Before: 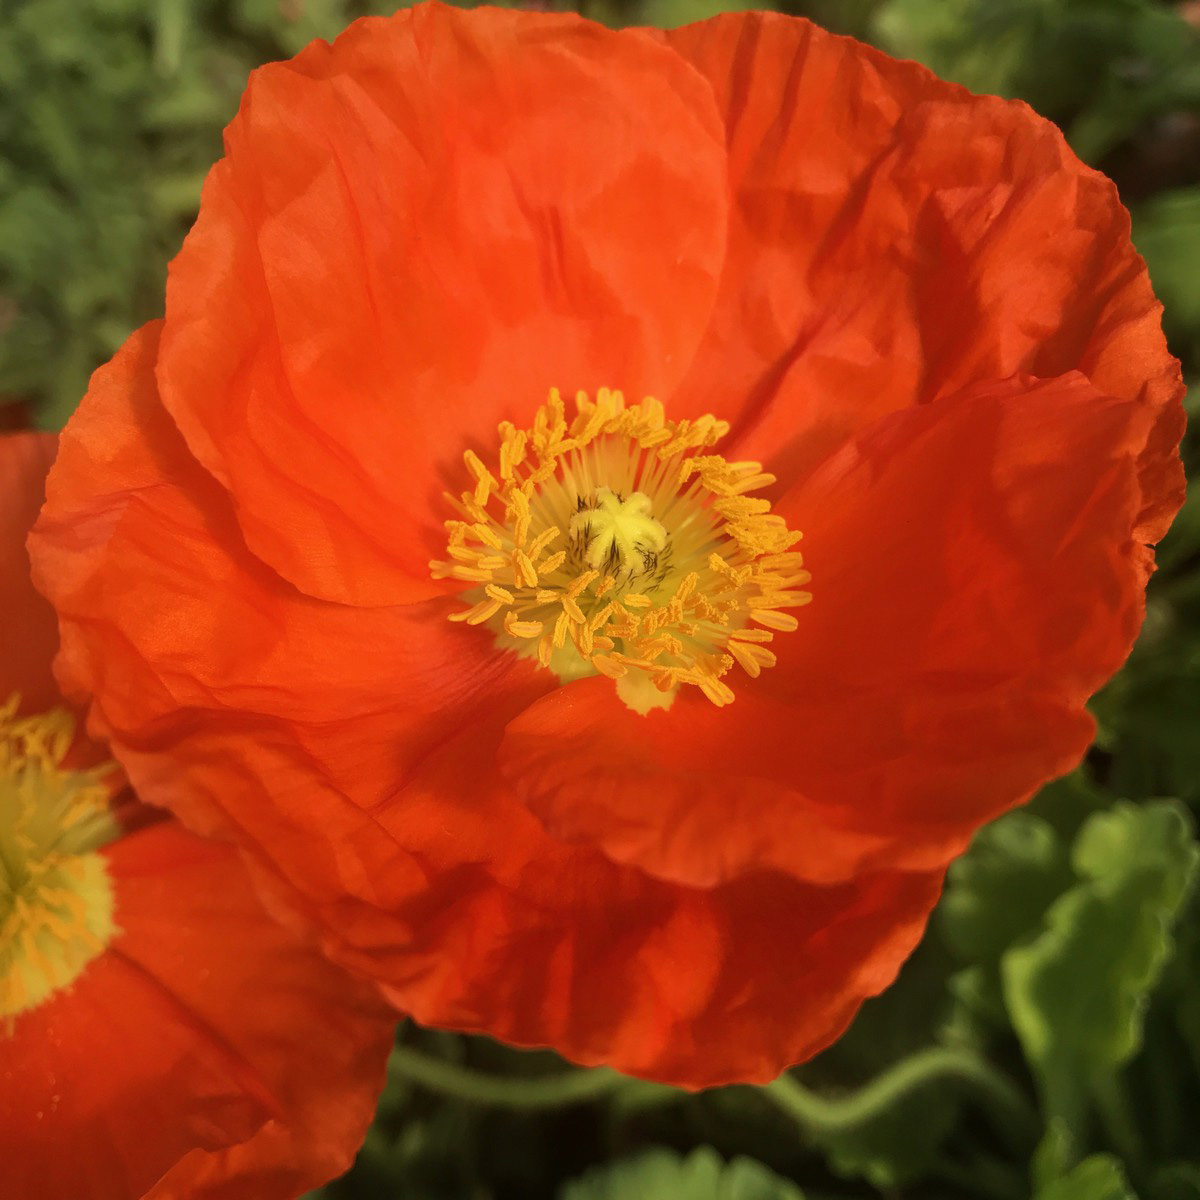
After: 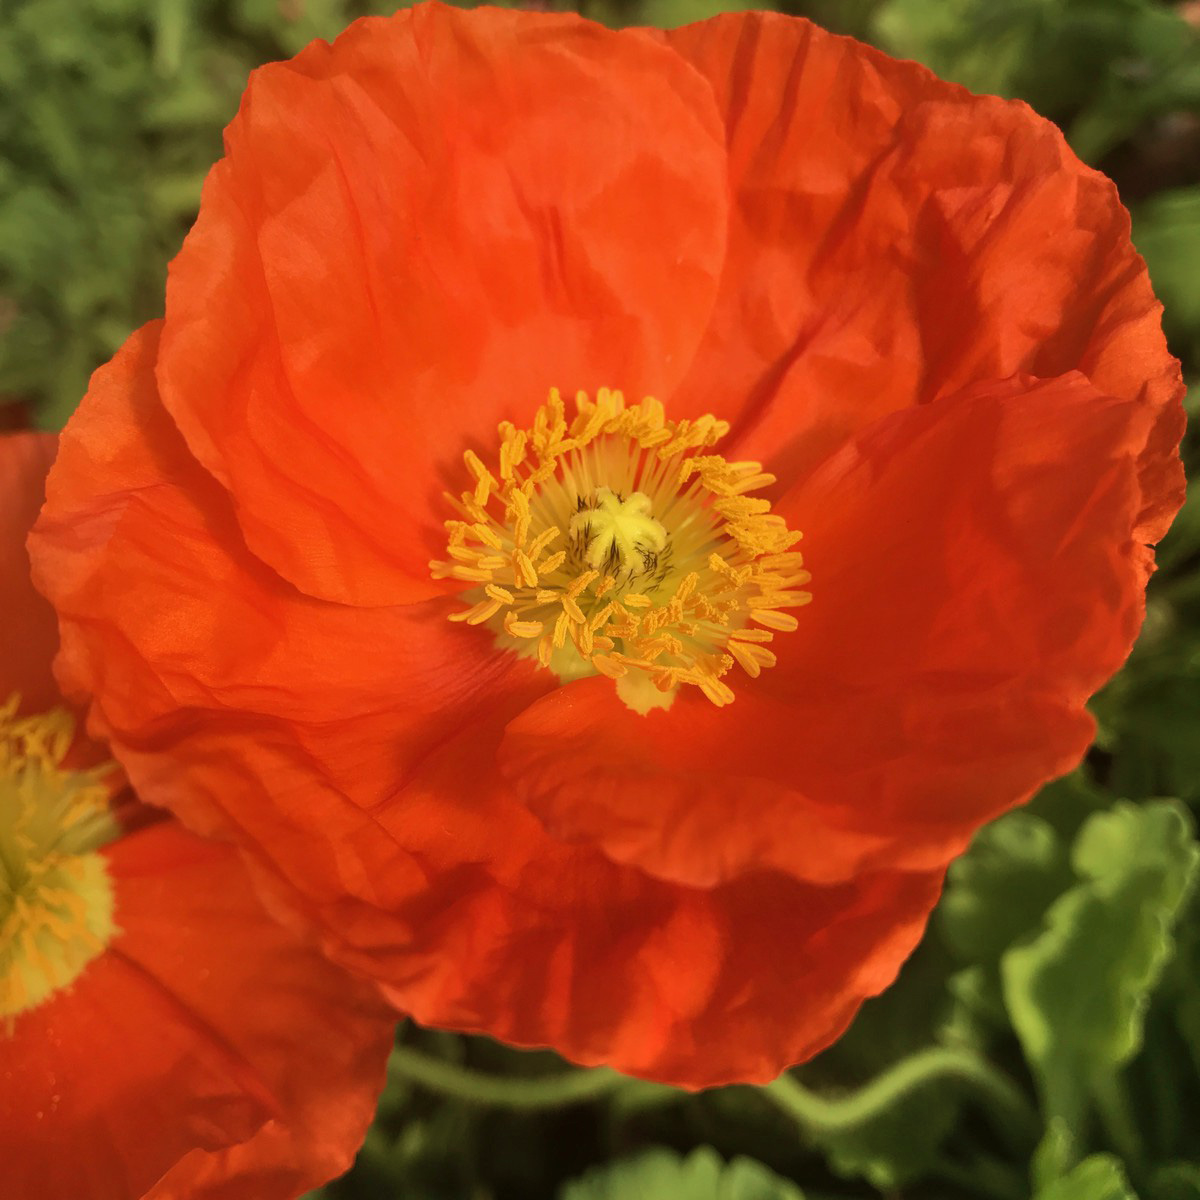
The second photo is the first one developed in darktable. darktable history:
velvia: strength 26.55%
shadows and highlights: soften with gaussian
